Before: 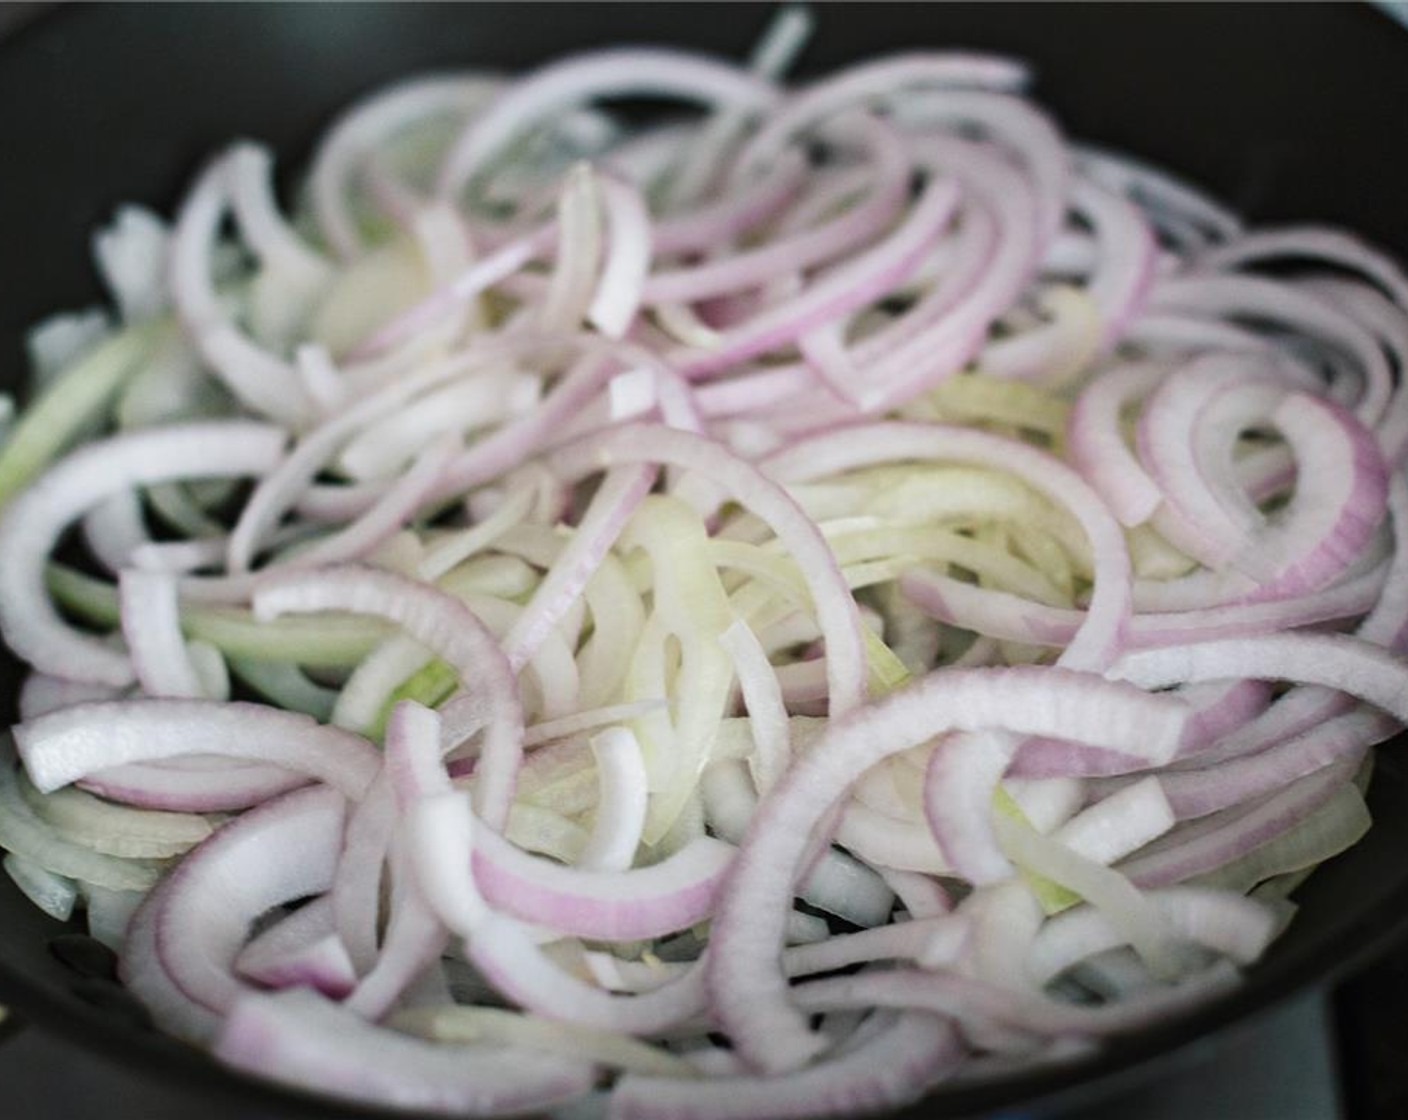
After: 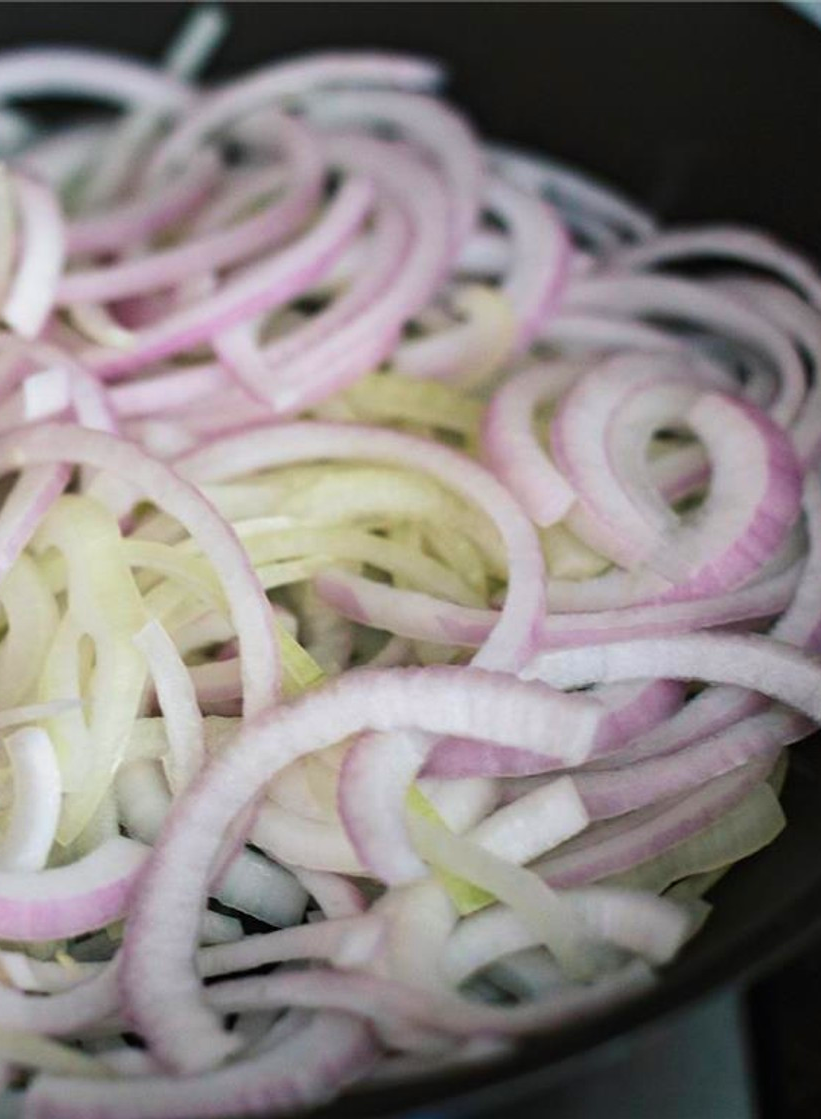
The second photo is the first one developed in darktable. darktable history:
crop: left 41.688%
velvia: on, module defaults
